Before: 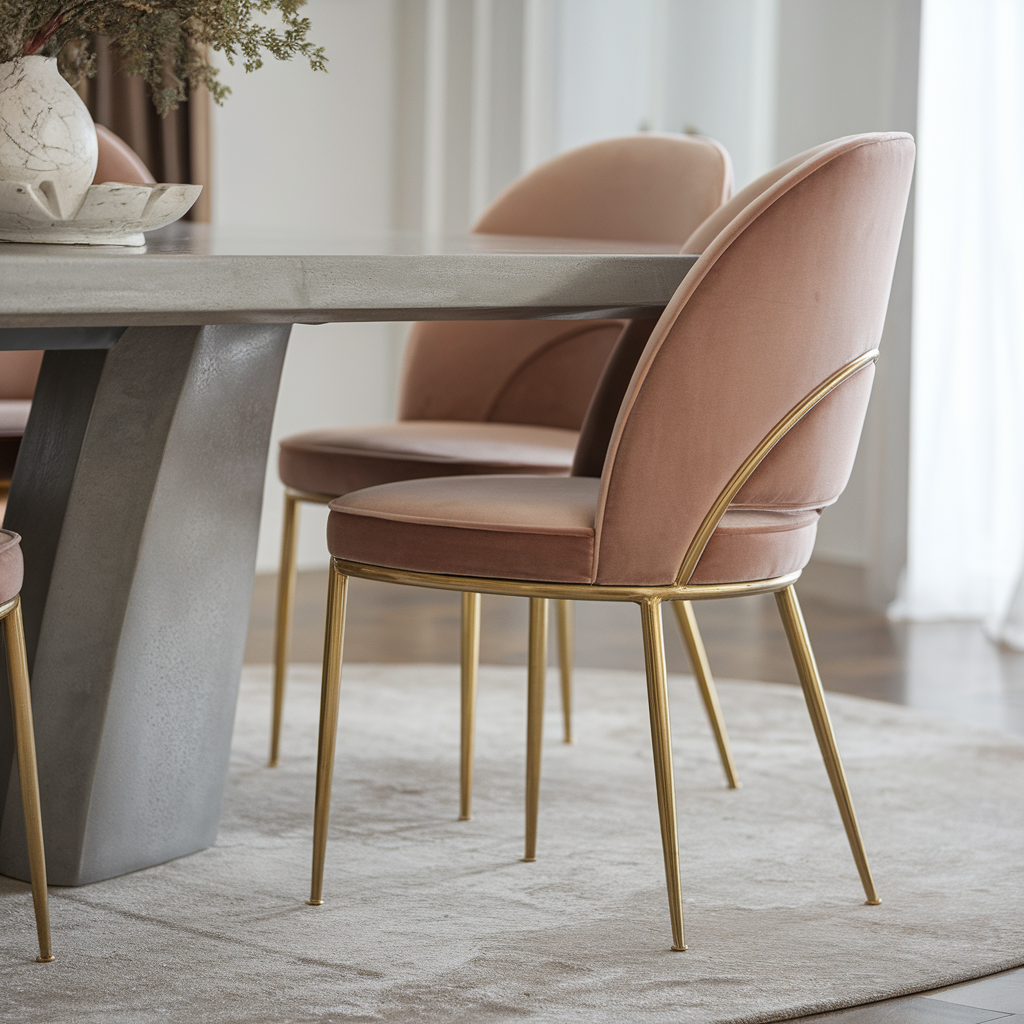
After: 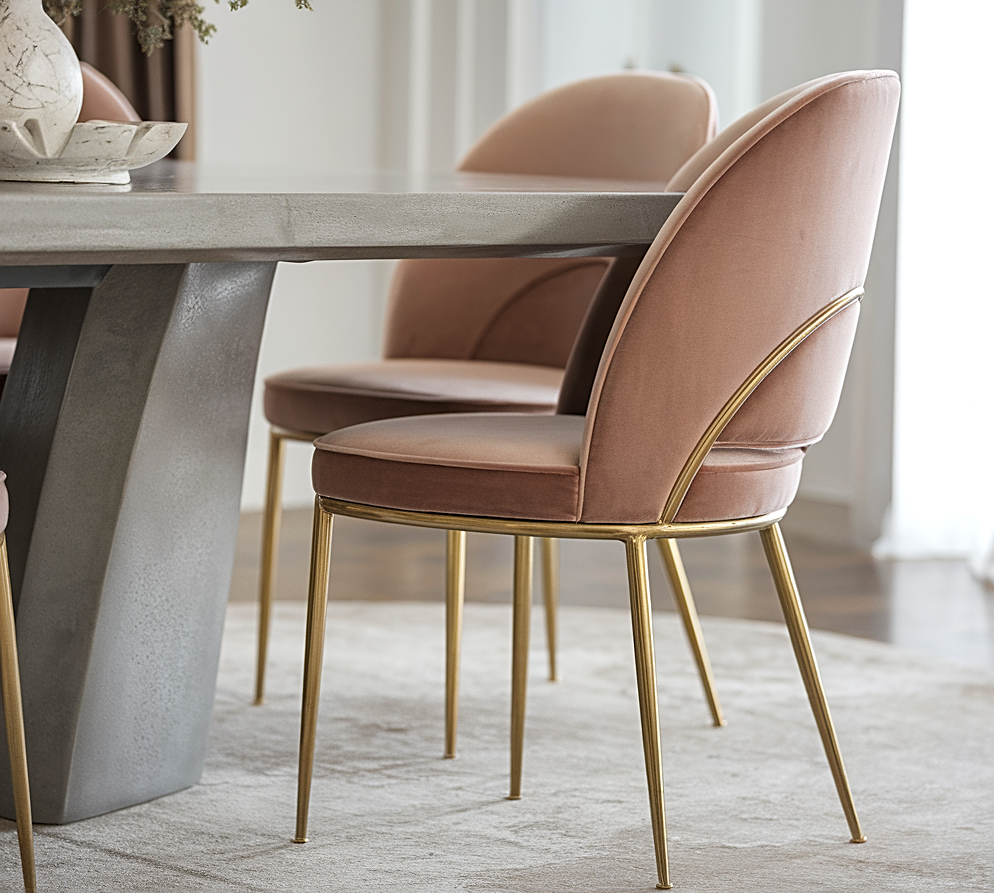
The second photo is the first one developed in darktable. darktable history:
sharpen: on, module defaults
levels: levels [0.016, 0.484, 0.953]
crop: left 1.507%, top 6.147%, right 1.379%, bottom 6.637%
